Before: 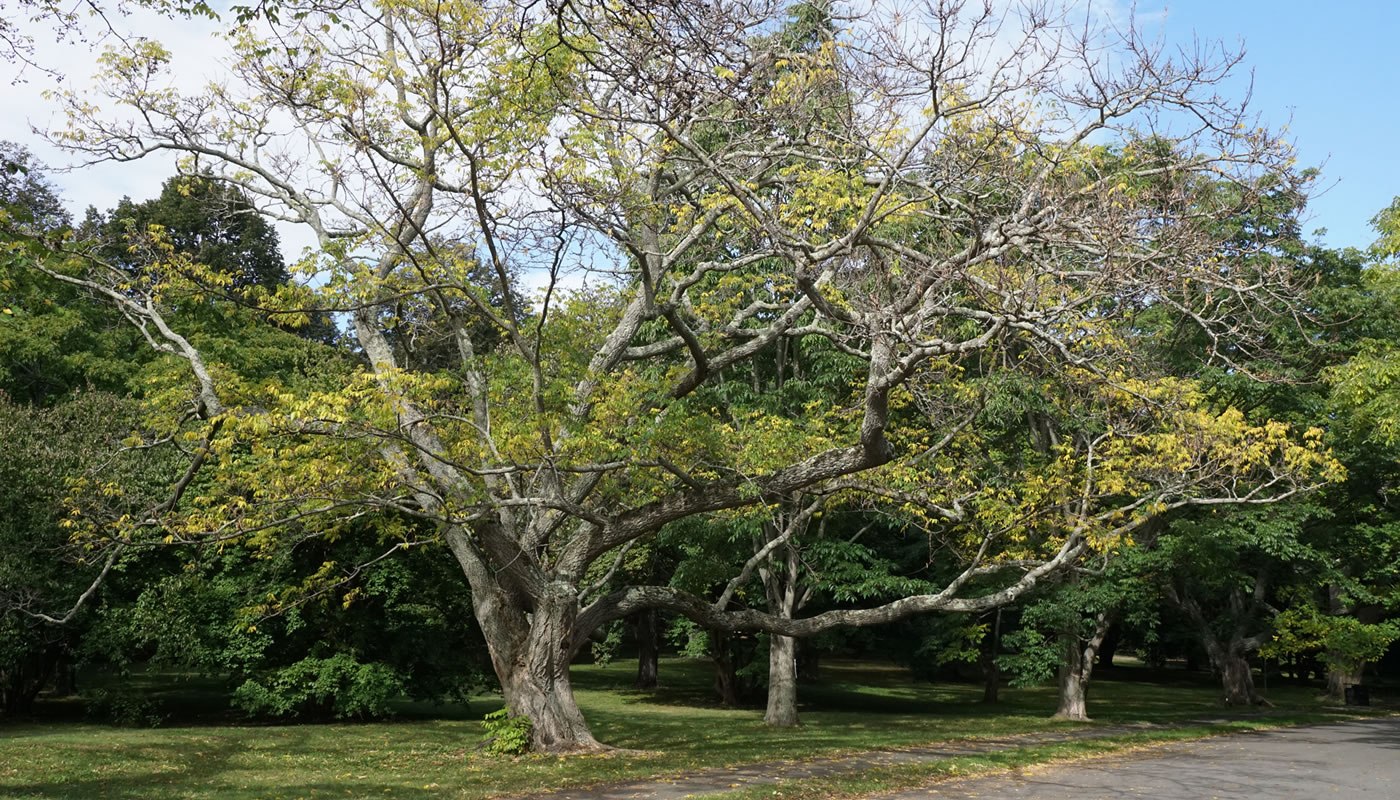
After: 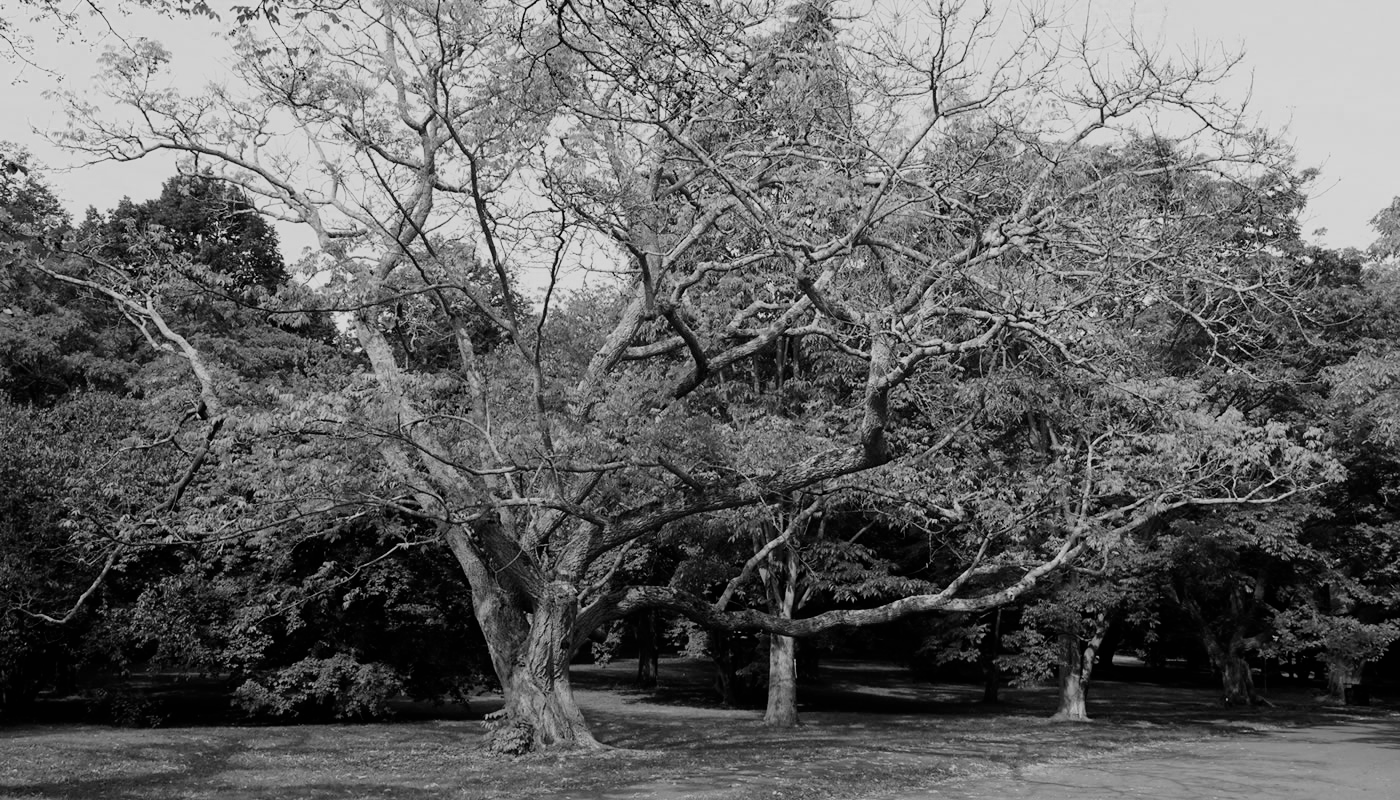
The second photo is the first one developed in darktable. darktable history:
color zones: curves: ch0 [(0, 0.613) (0.01, 0.613) (0.245, 0.448) (0.498, 0.529) (0.642, 0.665) (0.879, 0.777) (0.99, 0.613)]; ch1 [(0, 0) (0.143, 0) (0.286, 0) (0.429, 0) (0.571, 0) (0.714, 0) (0.857, 0)]
filmic rgb: black relative exposure -7.65 EV, white relative exposure 4.56 EV, hardness 3.61
